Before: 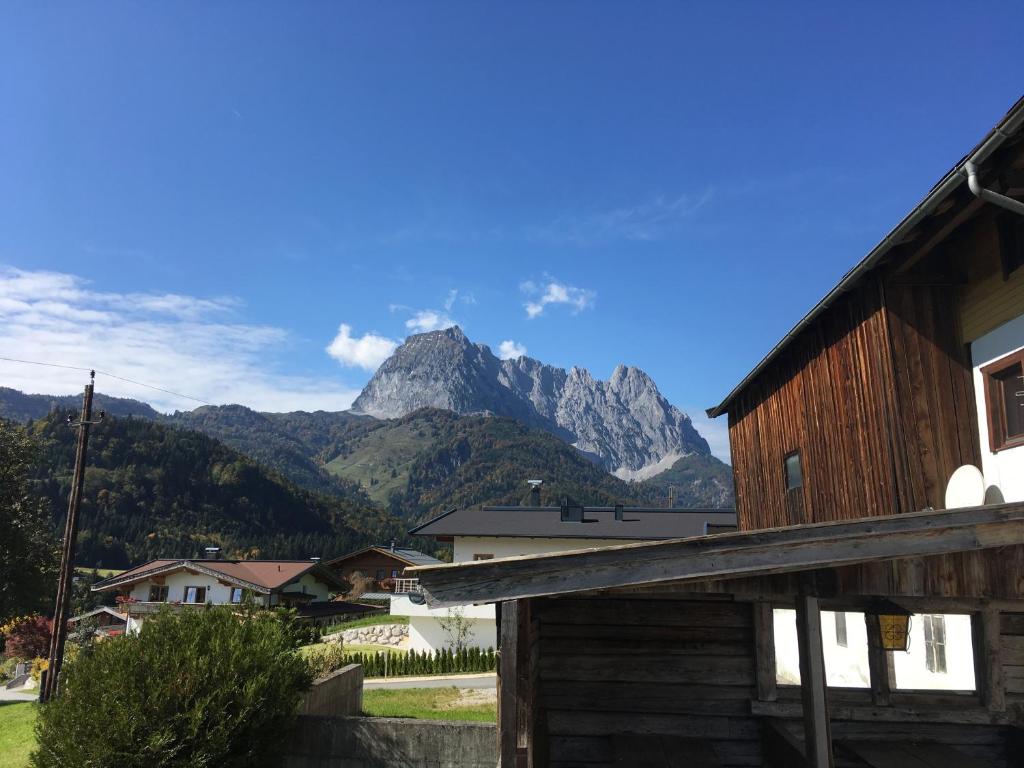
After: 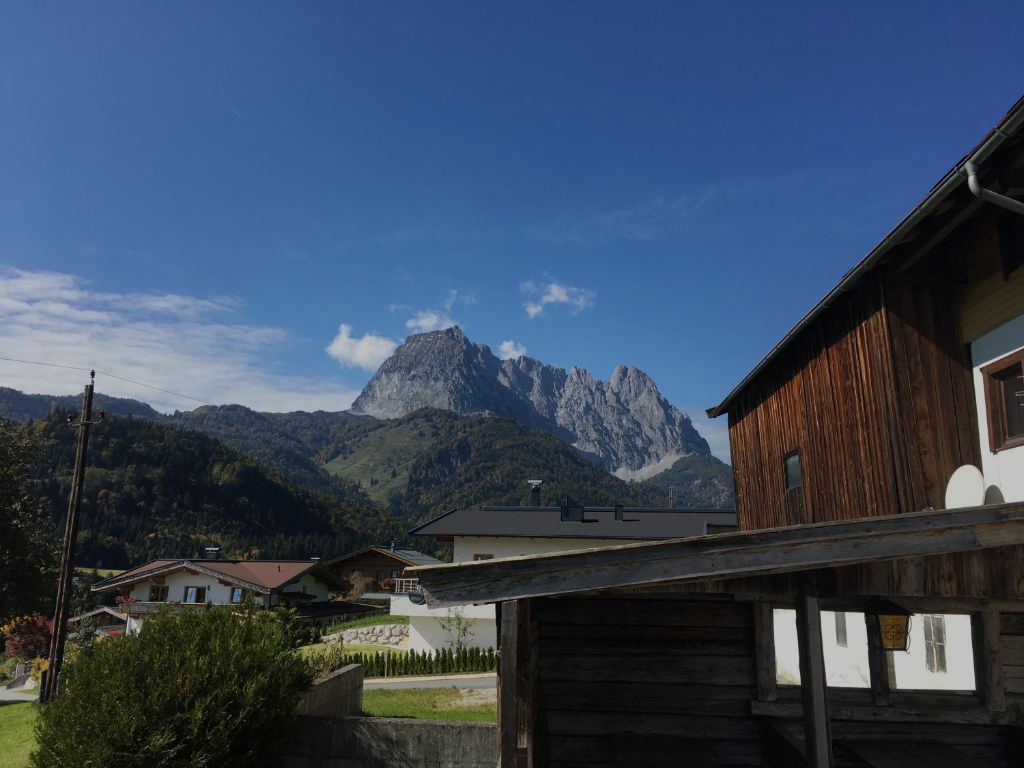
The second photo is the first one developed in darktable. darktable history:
exposure: black level correction 0, exposure -0.855 EV, compensate highlight preservation false
